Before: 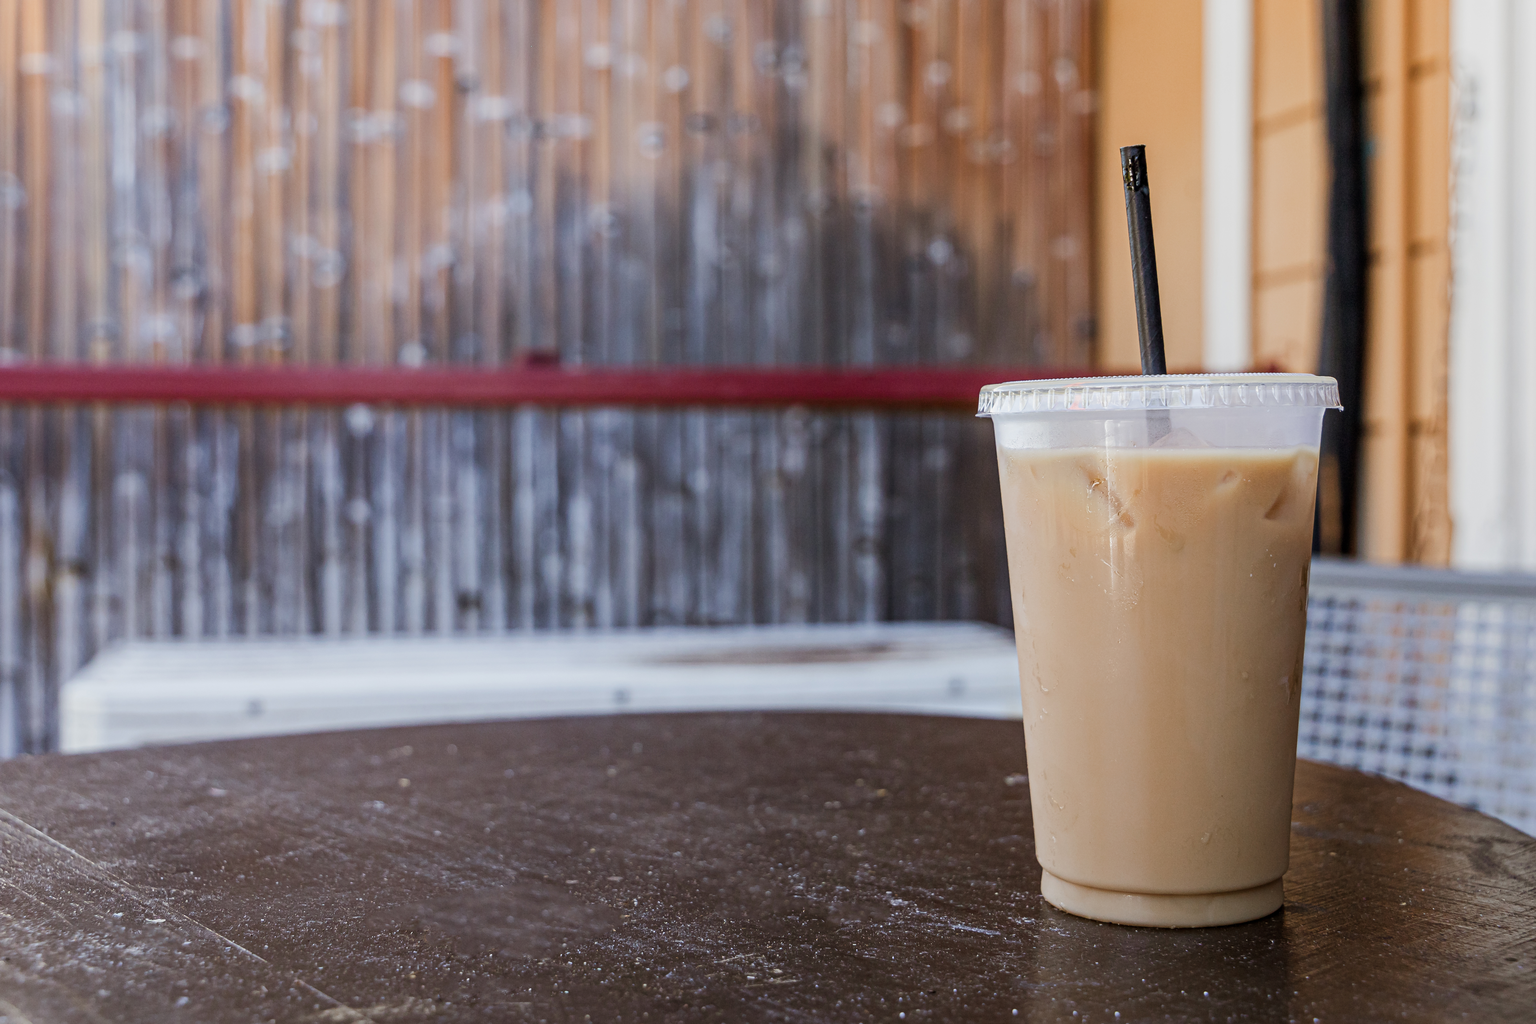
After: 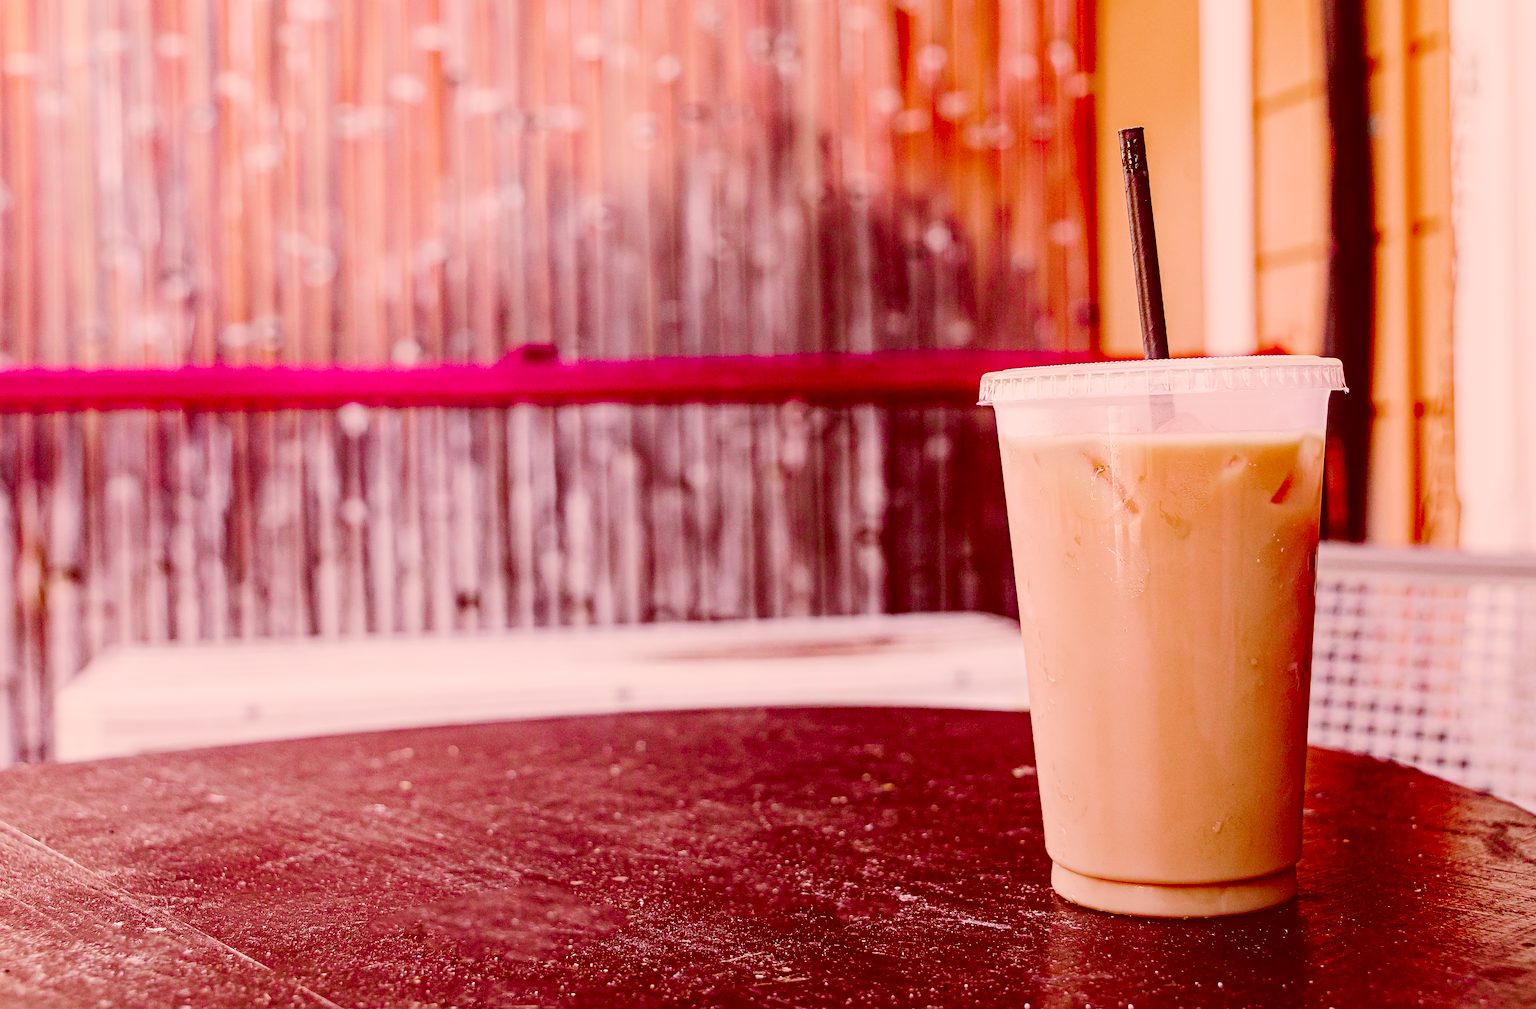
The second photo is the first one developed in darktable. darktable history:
tone curve: curves: ch0 [(0, 0) (0.106, 0.026) (0.275, 0.155) (0.392, 0.314) (0.513, 0.481) (0.657, 0.667) (1, 1)]; ch1 [(0, 0) (0.5, 0.511) (0.536, 0.579) (0.587, 0.69) (1, 1)]; ch2 [(0, 0) (0.5, 0.5) (0.55, 0.552) (0.625, 0.699) (1, 1)], color space Lab, independent channels, preserve colors none
base curve: curves: ch0 [(0, 0.007) (0.028, 0.063) (0.121, 0.311) (0.46, 0.743) (0.859, 0.957) (1, 1)], preserve colors none
exposure: exposure -0.242 EV, compensate highlight preservation false
sharpen: on, module defaults
rotate and perspective: rotation -1°, crop left 0.011, crop right 0.989, crop top 0.025, crop bottom 0.975
color correction: highlights a* 9.03, highlights b* 8.71, shadows a* 40, shadows b* 40, saturation 0.8
color zones: curves: ch0 [(0, 0.48) (0.209, 0.398) (0.305, 0.332) (0.429, 0.493) (0.571, 0.5) (0.714, 0.5) (0.857, 0.5) (1, 0.48)]; ch1 [(0, 0.633) (0.143, 0.586) (0.286, 0.489) (0.429, 0.448) (0.571, 0.31) (0.714, 0.335) (0.857, 0.492) (1, 0.633)]; ch2 [(0, 0.448) (0.143, 0.498) (0.286, 0.5) (0.429, 0.5) (0.571, 0.5) (0.714, 0.5) (0.857, 0.5) (1, 0.448)]
